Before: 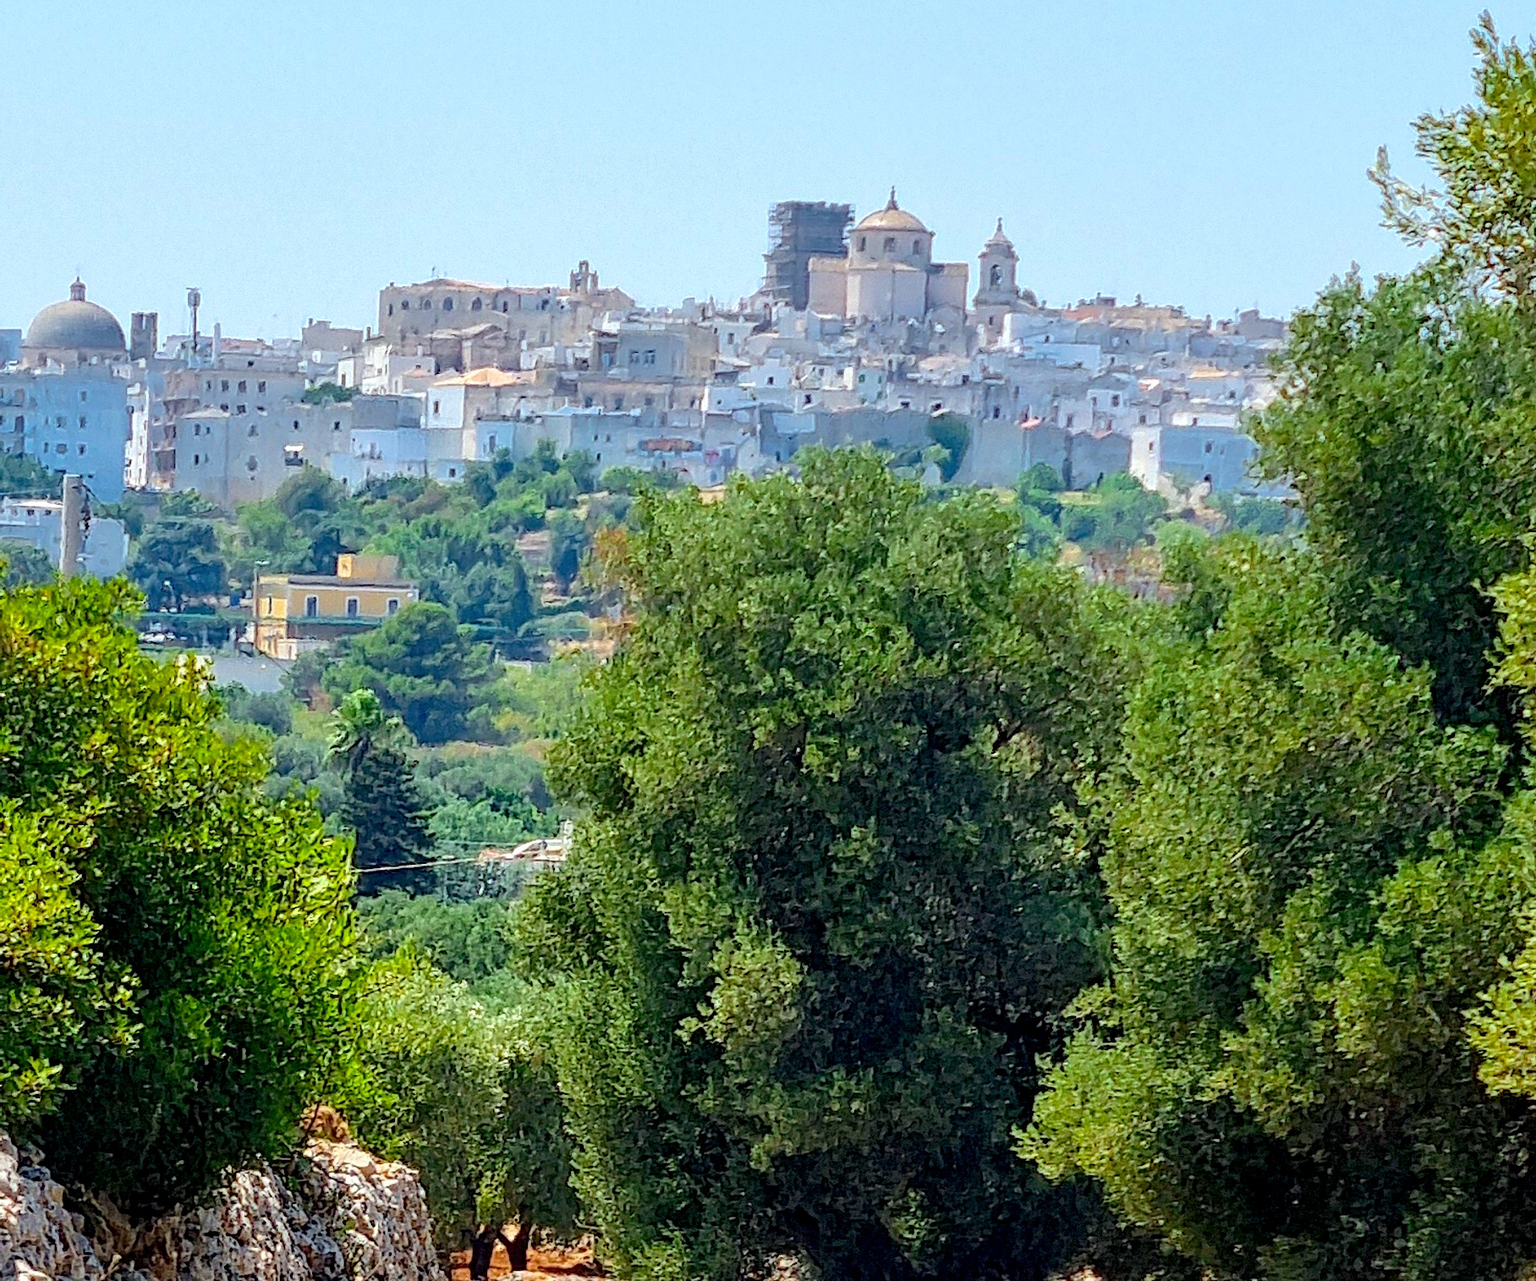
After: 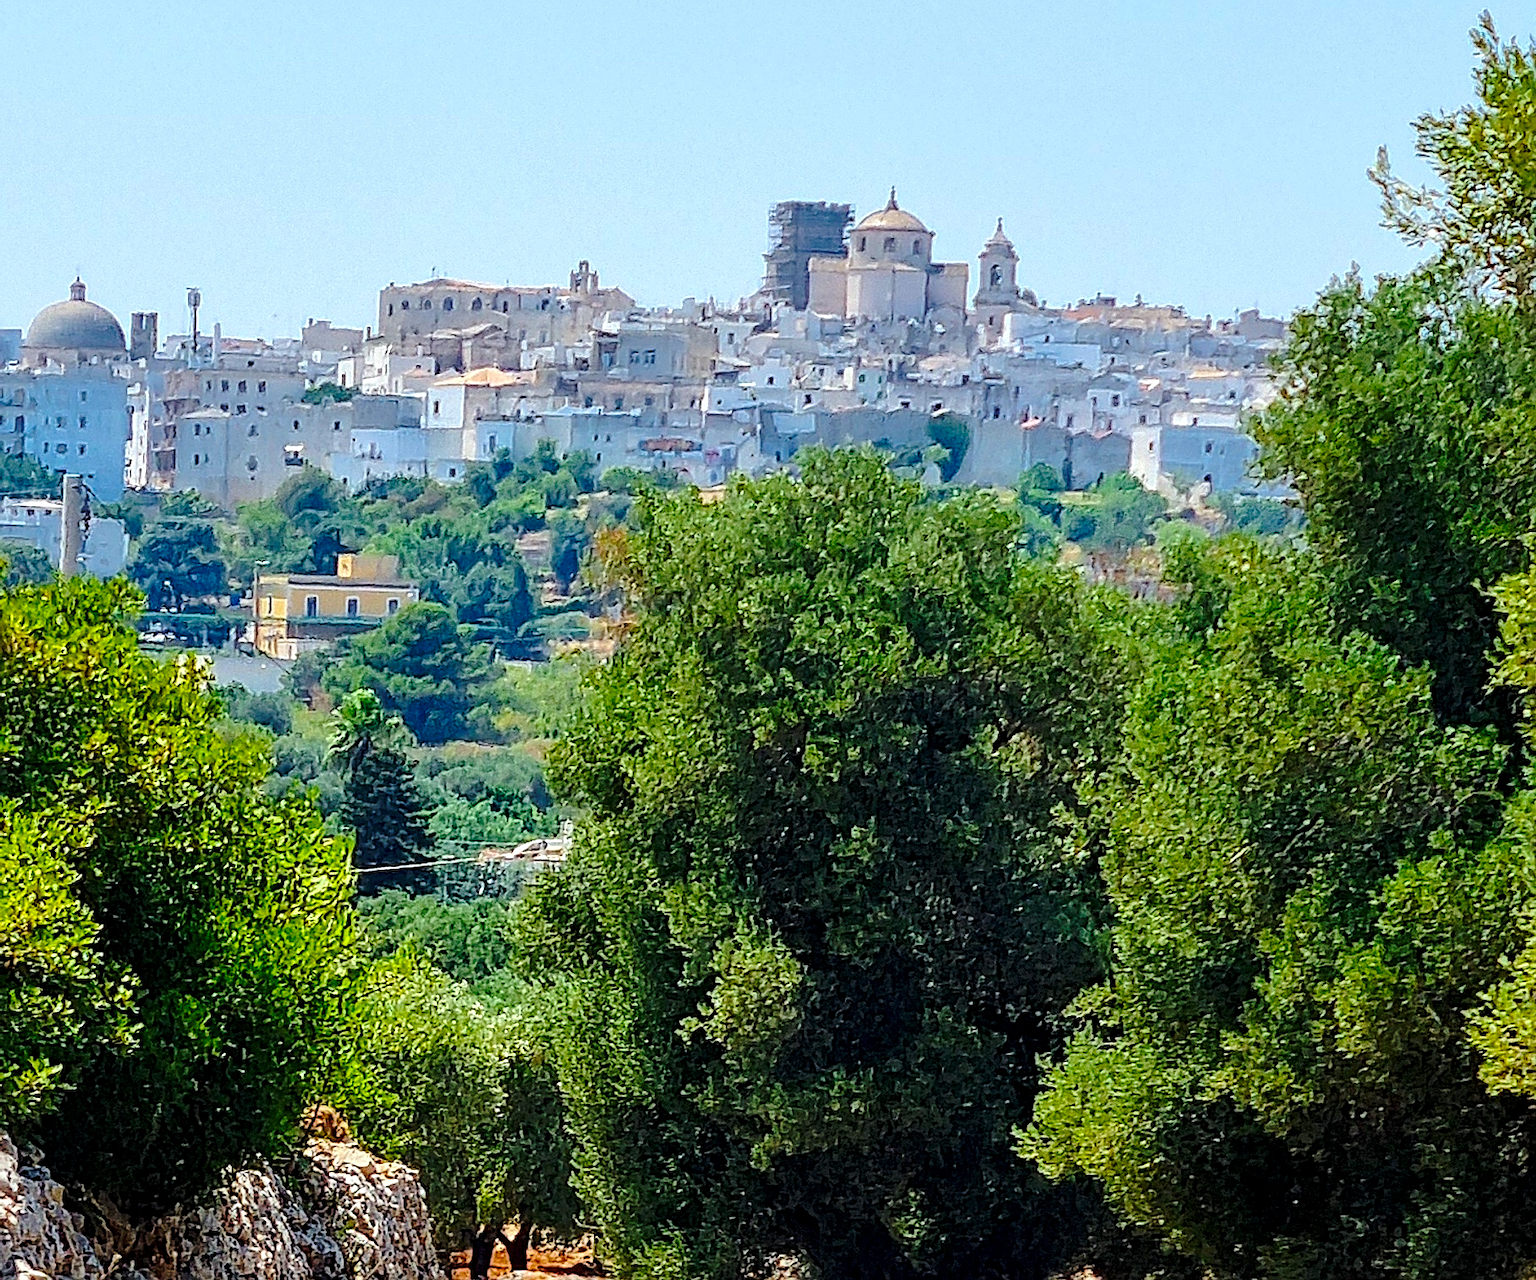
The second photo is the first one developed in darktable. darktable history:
base curve: curves: ch0 [(0, 0) (0.073, 0.04) (0.157, 0.139) (0.492, 0.492) (0.758, 0.758) (1, 1)], preserve colors none
sharpen: on, module defaults
